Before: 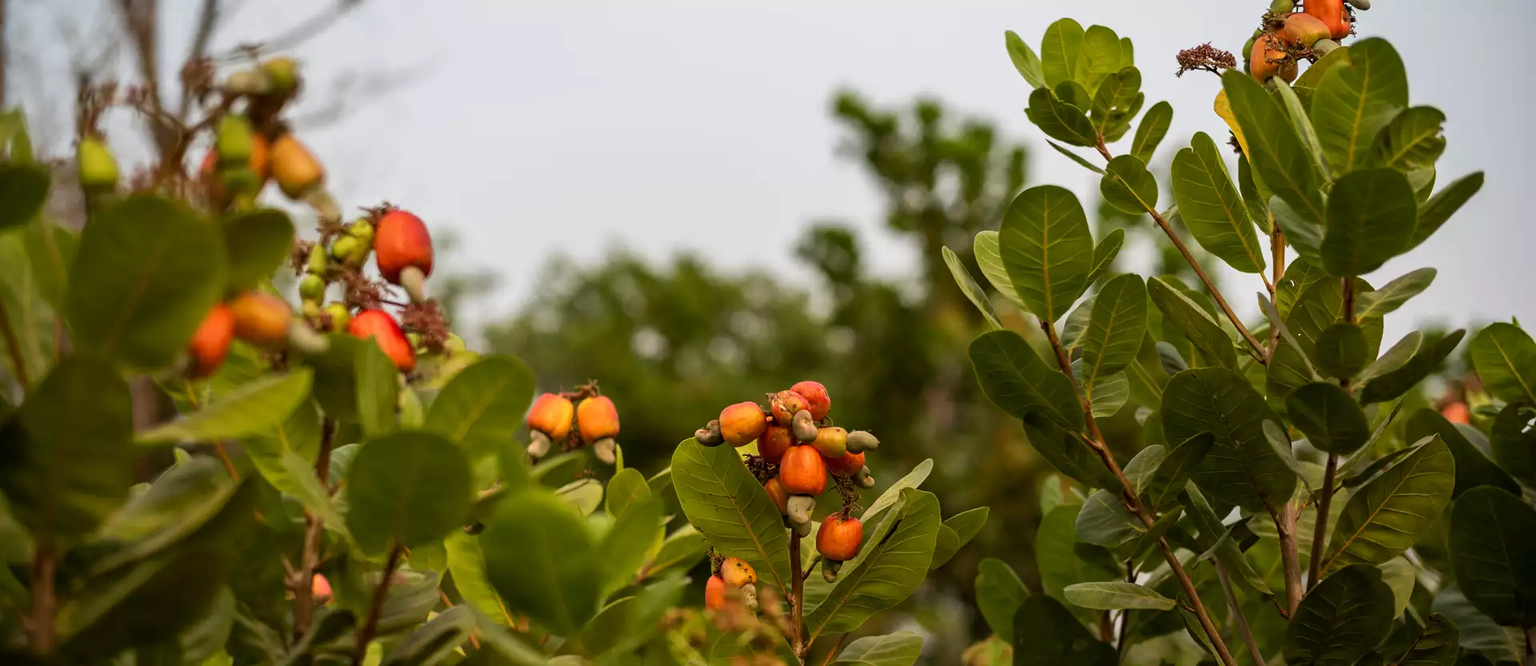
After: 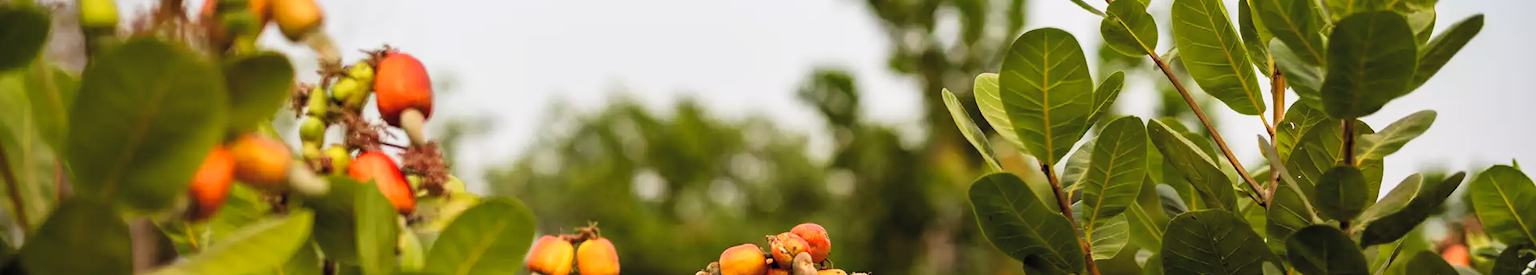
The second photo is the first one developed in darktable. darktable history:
crop and rotate: top 23.701%, bottom 34.858%
levels: levels [0.031, 0.5, 0.969]
contrast brightness saturation: brightness 0.139
tone curve: curves: ch0 [(0, 0.011) (0.139, 0.106) (0.295, 0.271) (0.499, 0.523) (0.739, 0.782) (0.857, 0.879) (1, 0.967)]; ch1 [(0, 0) (0.291, 0.229) (0.394, 0.365) (0.469, 0.456) (0.495, 0.497) (0.524, 0.53) (0.588, 0.62) (0.725, 0.779) (1, 1)]; ch2 [(0, 0) (0.125, 0.089) (0.35, 0.317) (0.437, 0.42) (0.502, 0.499) (0.537, 0.551) (0.613, 0.636) (1, 1)], preserve colors none
